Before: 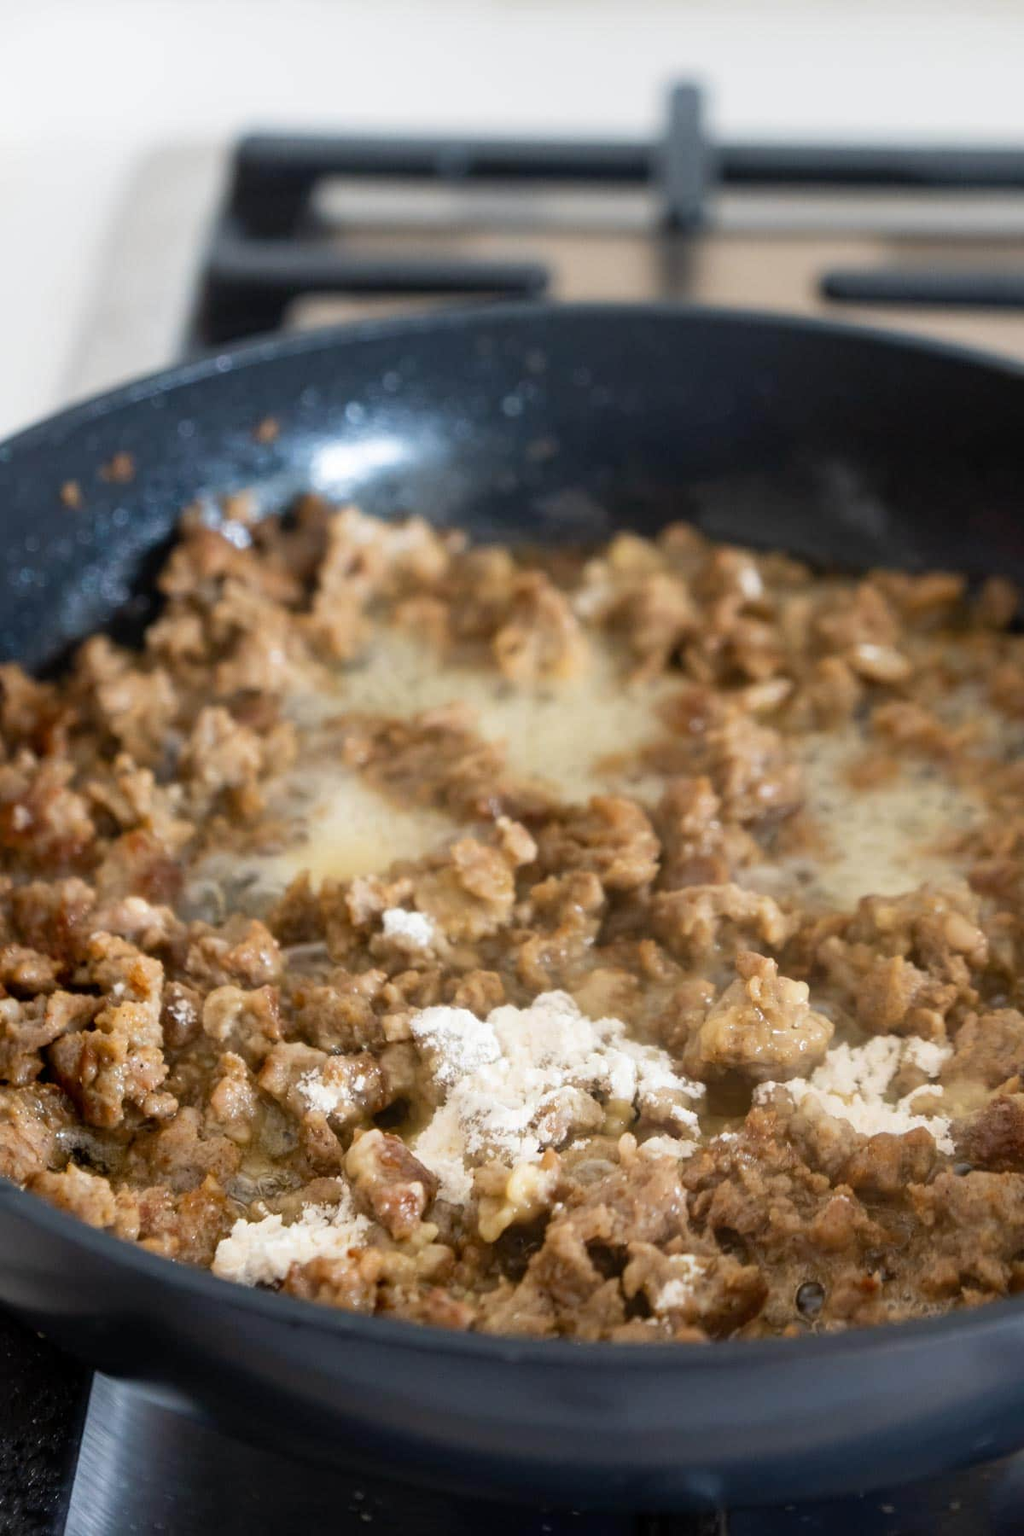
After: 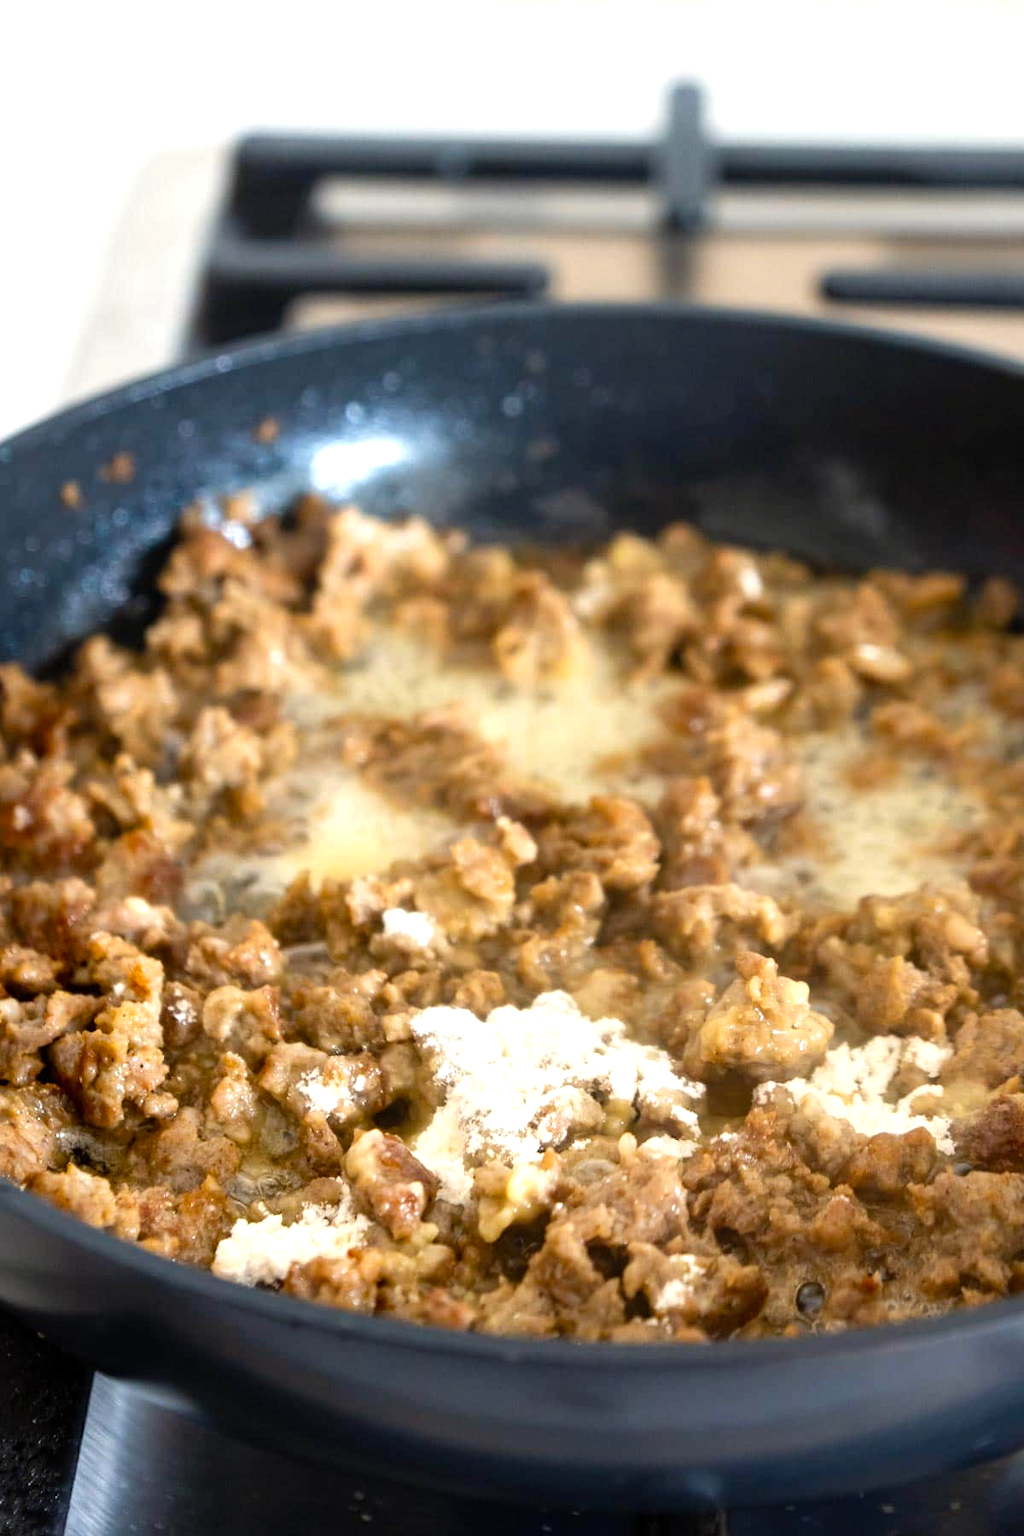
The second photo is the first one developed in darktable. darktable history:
levels: levels [0, 0.43, 0.859]
color correction: highlights b* 2.98
color balance rgb: perceptual saturation grading › global saturation 10.267%, global vibrance 5.332%, contrast 3.139%
